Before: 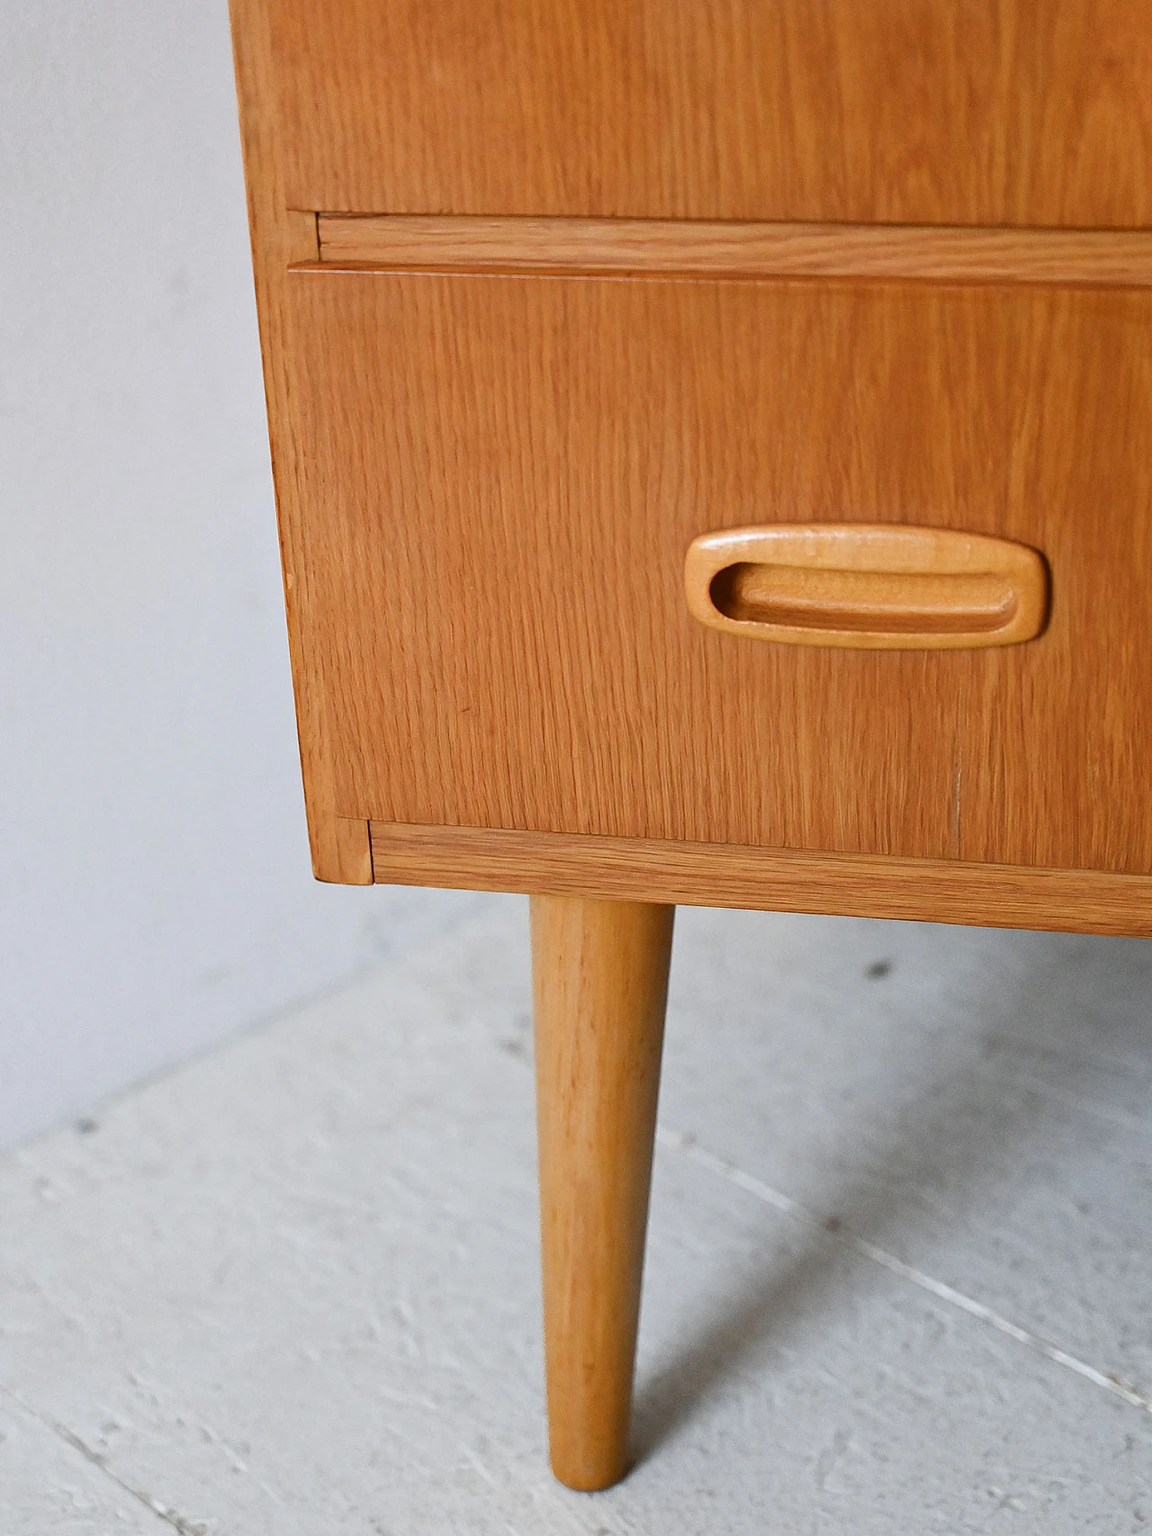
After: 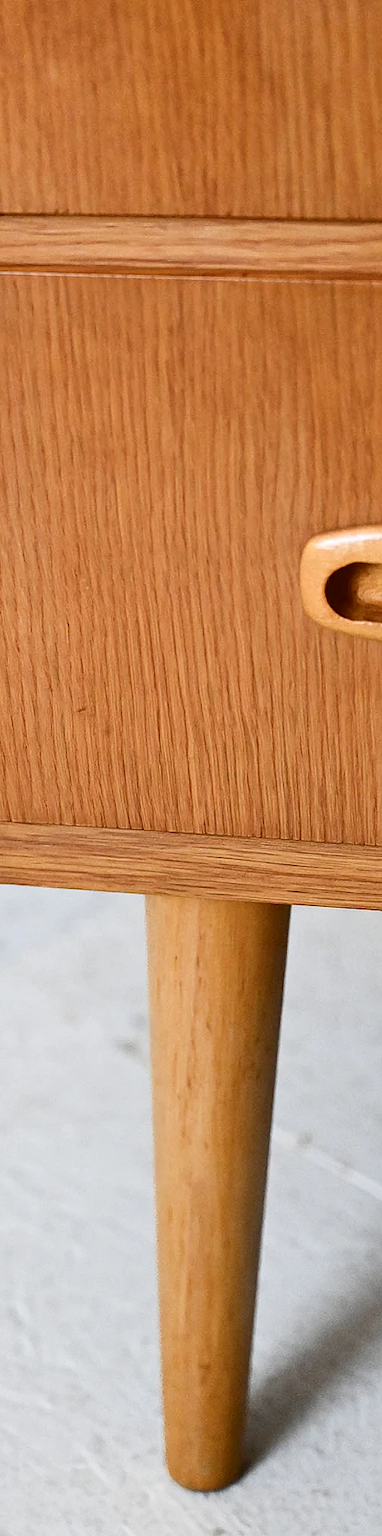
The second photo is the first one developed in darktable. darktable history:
crop: left 33.36%, right 33.36%
contrast brightness saturation: contrast 0.22
